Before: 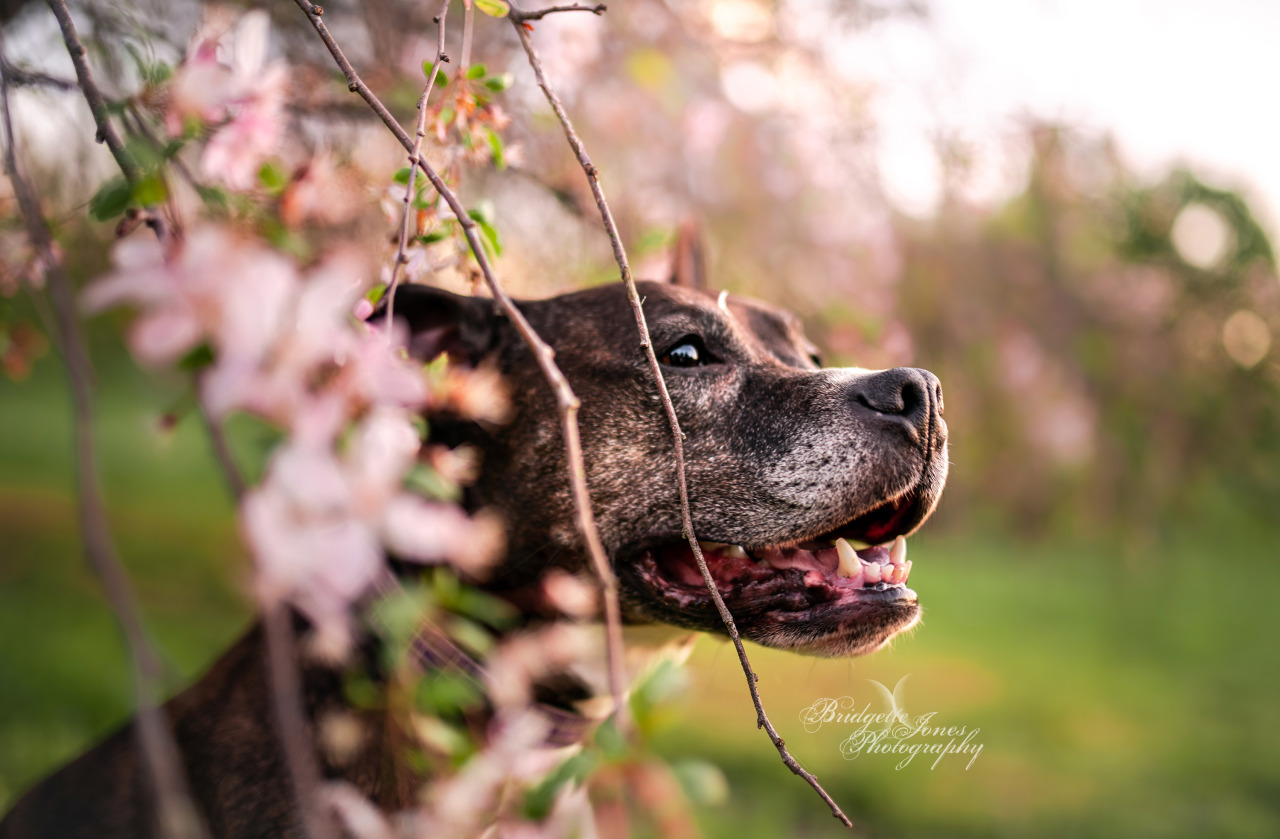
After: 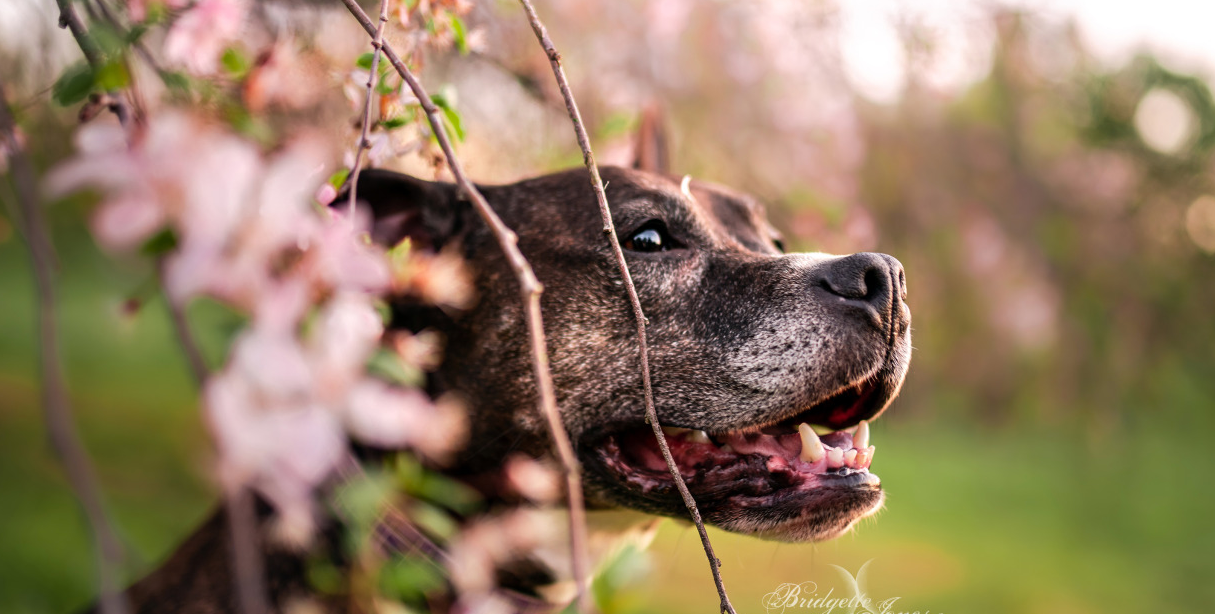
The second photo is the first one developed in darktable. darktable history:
crop and rotate: left 2.966%, top 13.873%, right 2.035%, bottom 12.83%
